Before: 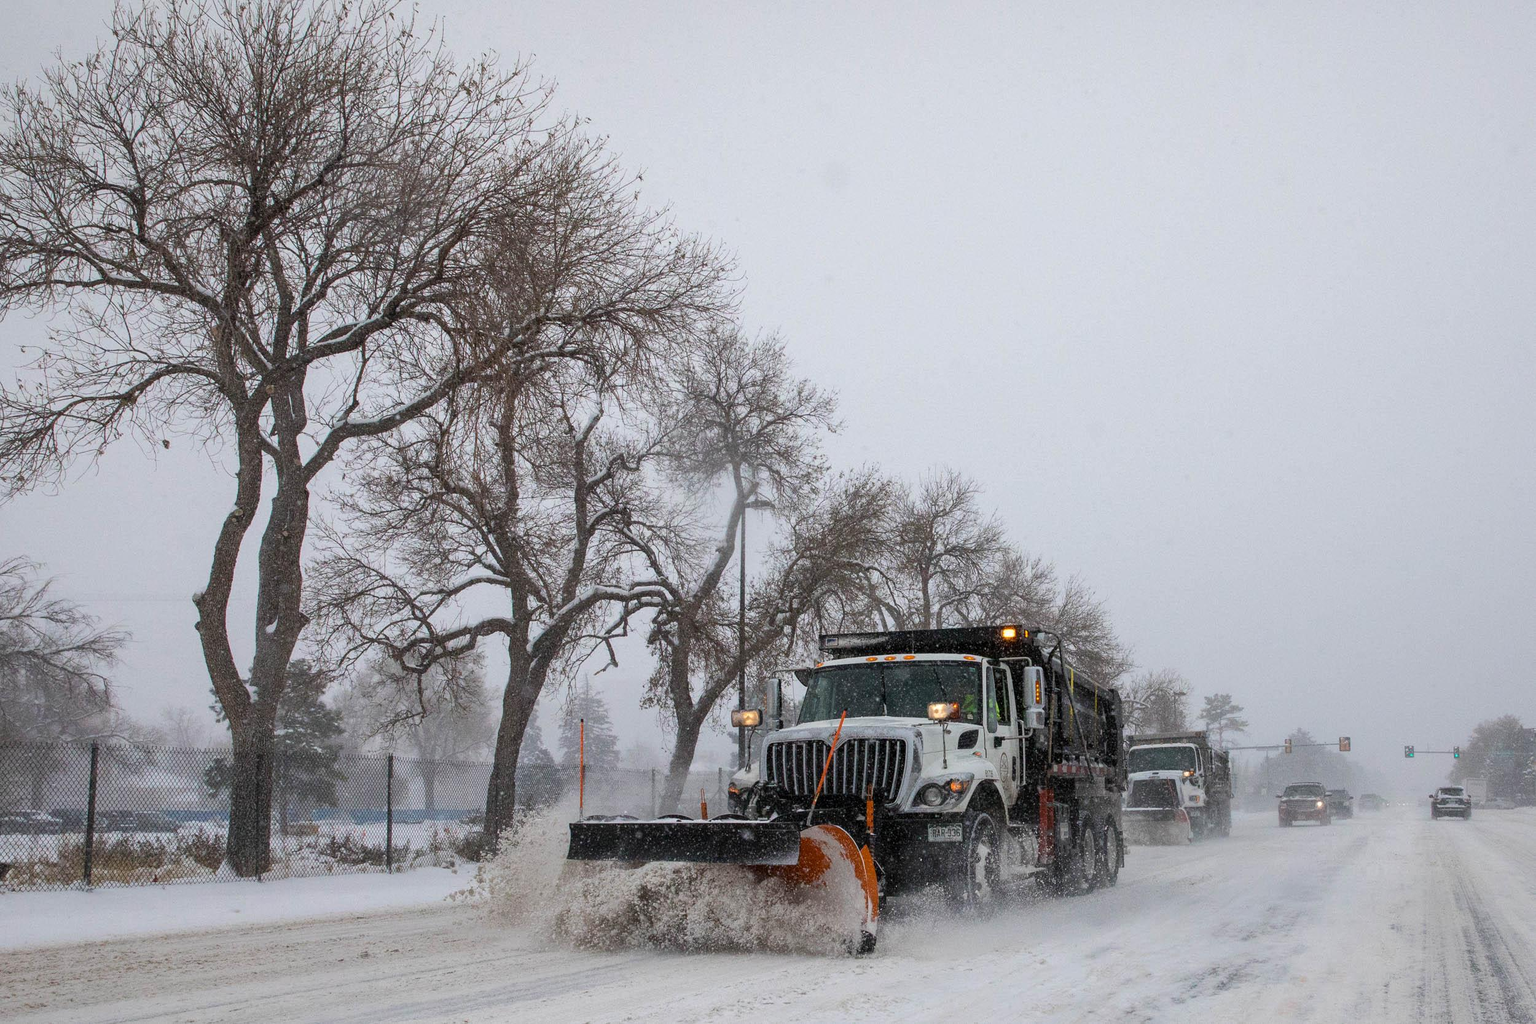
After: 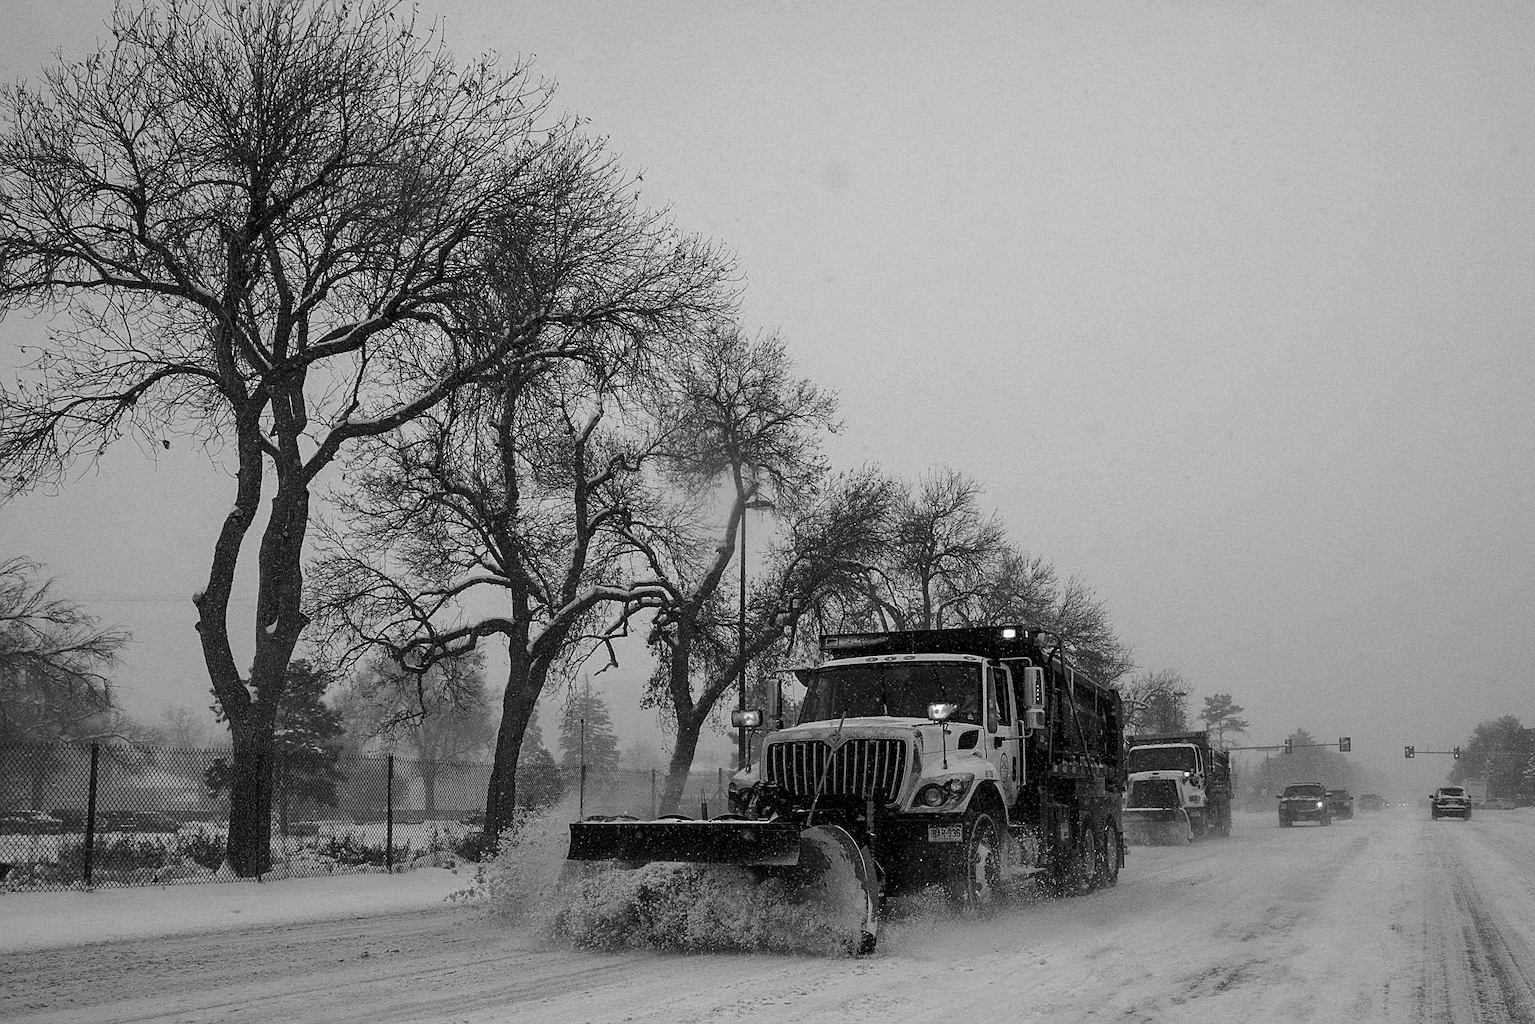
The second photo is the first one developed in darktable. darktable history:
grain: coarseness 0.09 ISO
monochrome: a 32, b 64, size 2.3
sharpen: on, module defaults
contrast brightness saturation: brightness -0.25, saturation 0.2
